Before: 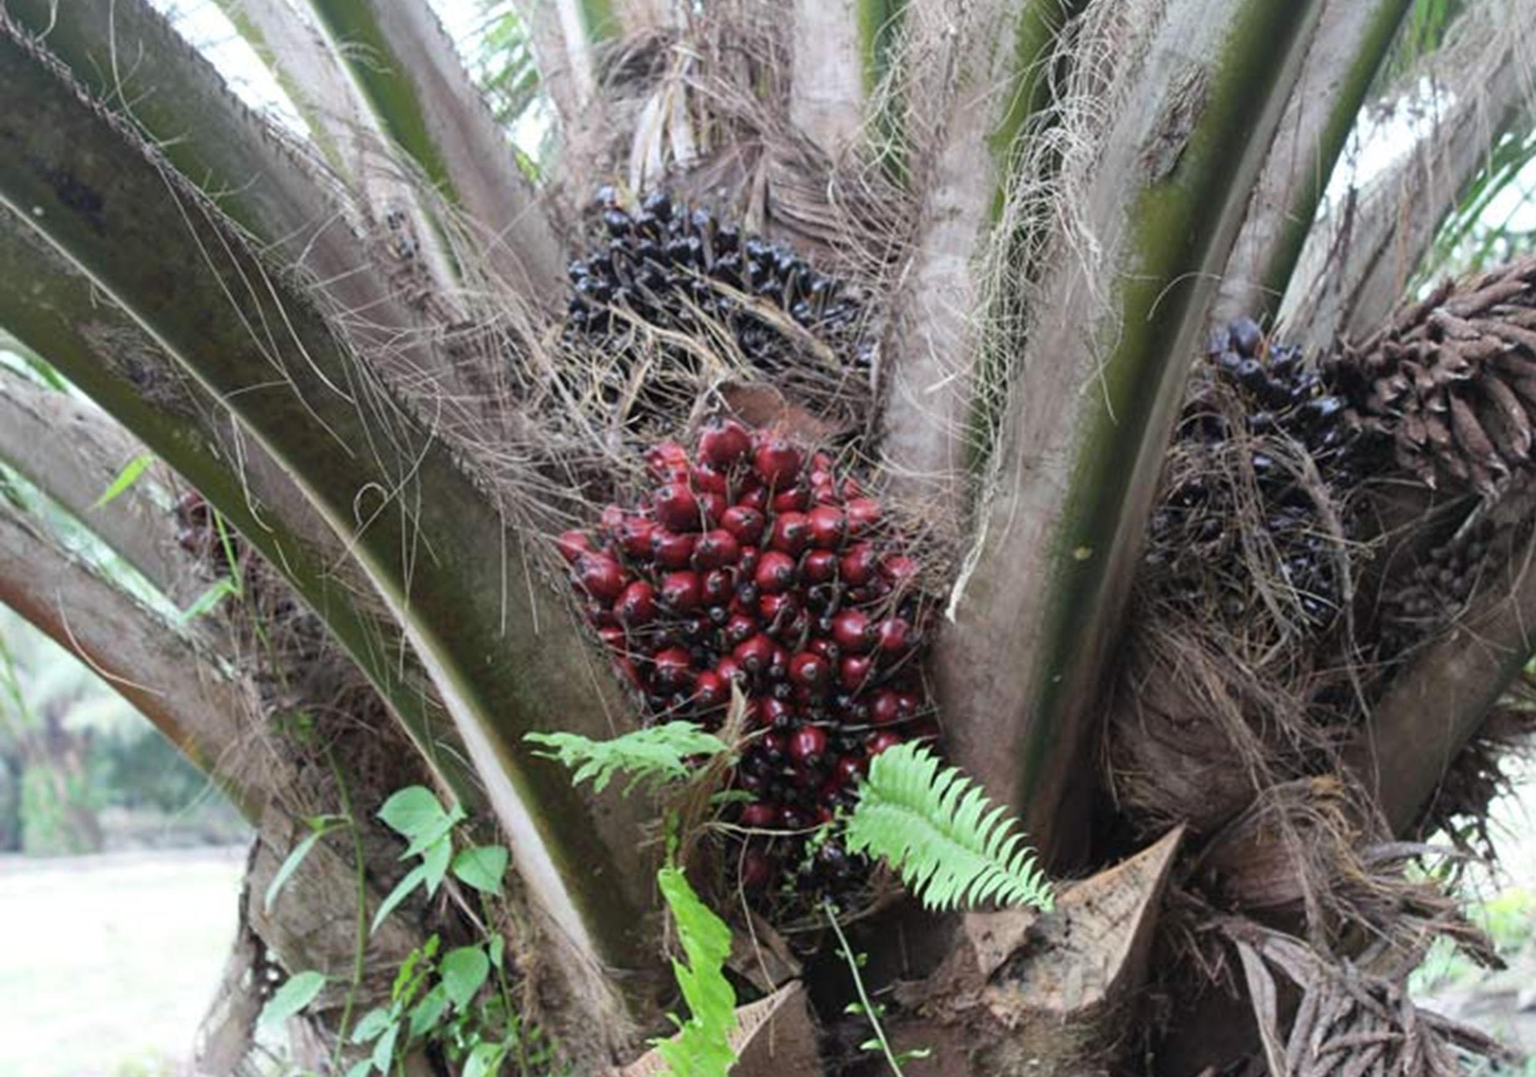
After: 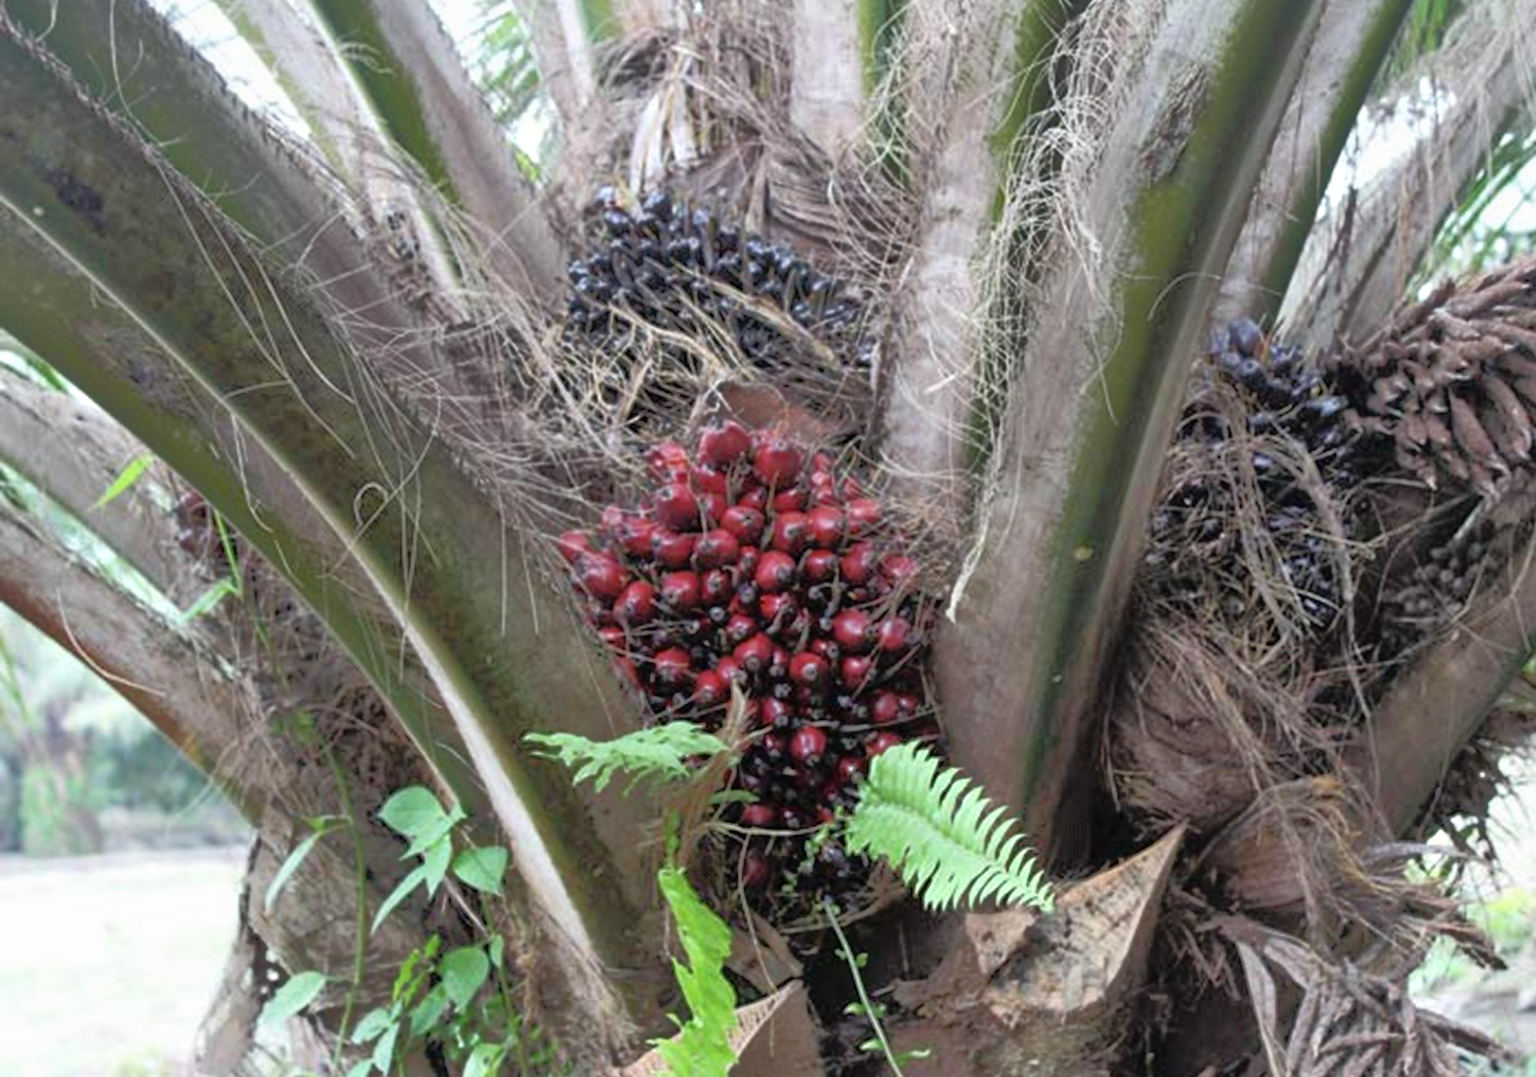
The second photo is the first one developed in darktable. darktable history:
tone equalizer: -8 EV -0.495 EV, -7 EV -0.334 EV, -6 EV -0.071 EV, -5 EV 0.399 EV, -4 EV 0.951 EV, -3 EV 0.826 EV, -2 EV -0.015 EV, -1 EV 0.133 EV, +0 EV -0.026 EV
